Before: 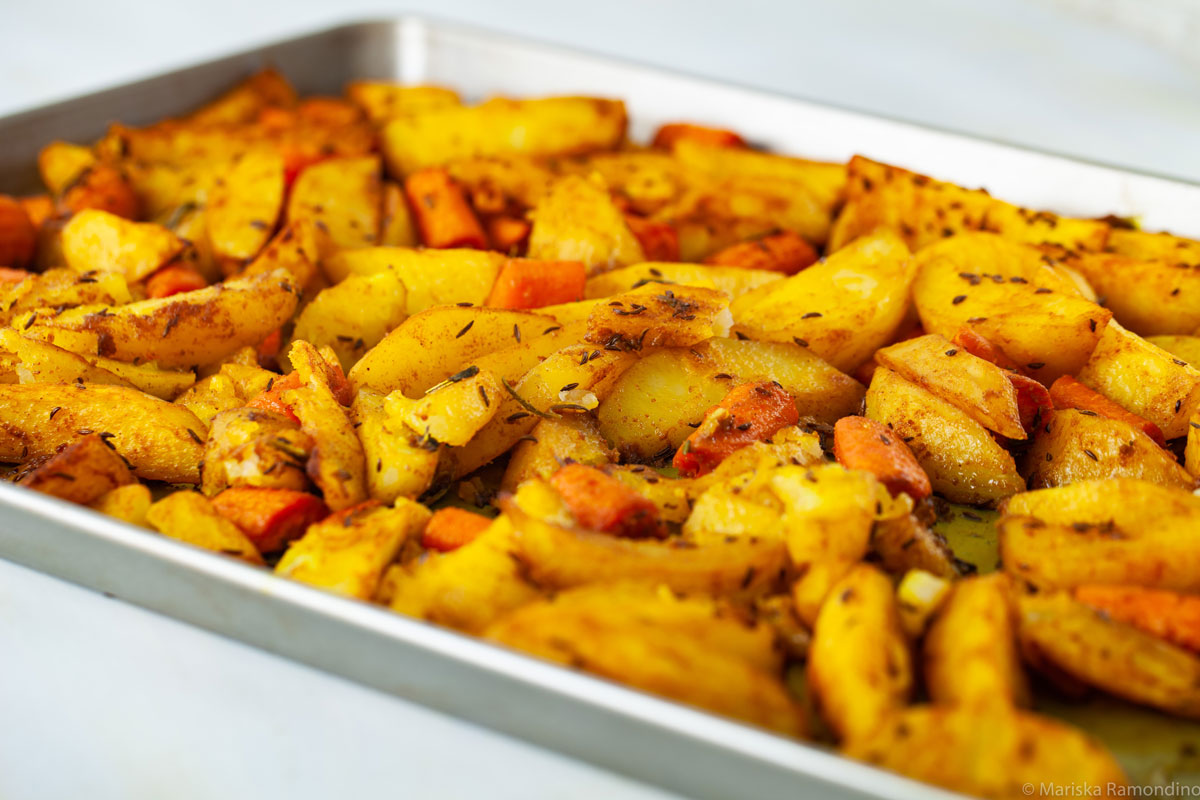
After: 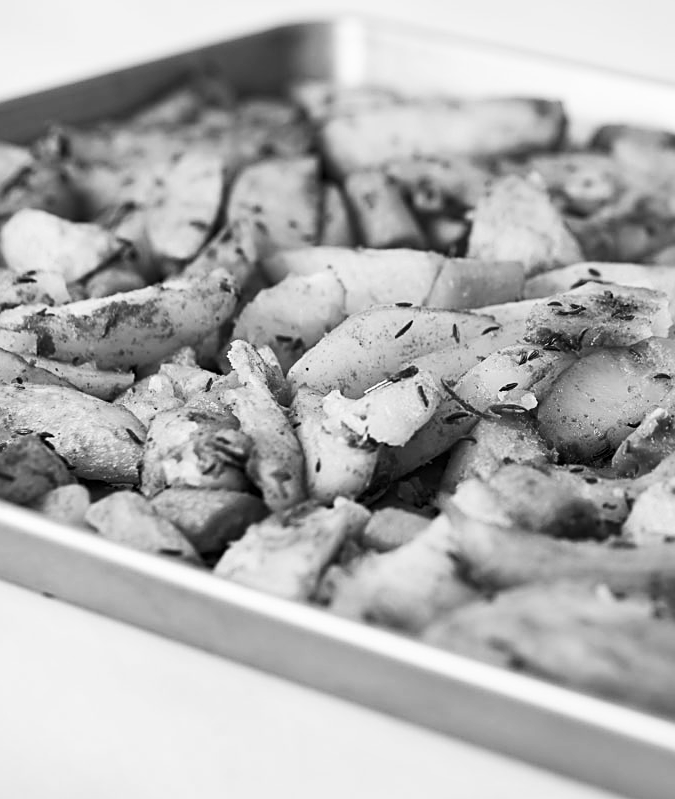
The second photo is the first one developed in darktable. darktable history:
crop: left 5.114%, right 38.589%
sharpen: on, module defaults
color zones: curves: ch1 [(0, -0.394) (0.143, -0.394) (0.286, -0.394) (0.429, -0.392) (0.571, -0.391) (0.714, -0.391) (0.857, -0.391) (1, -0.394)]
contrast brightness saturation: contrast 0.25, saturation -0.31
shadows and highlights: shadows 25, highlights -25
